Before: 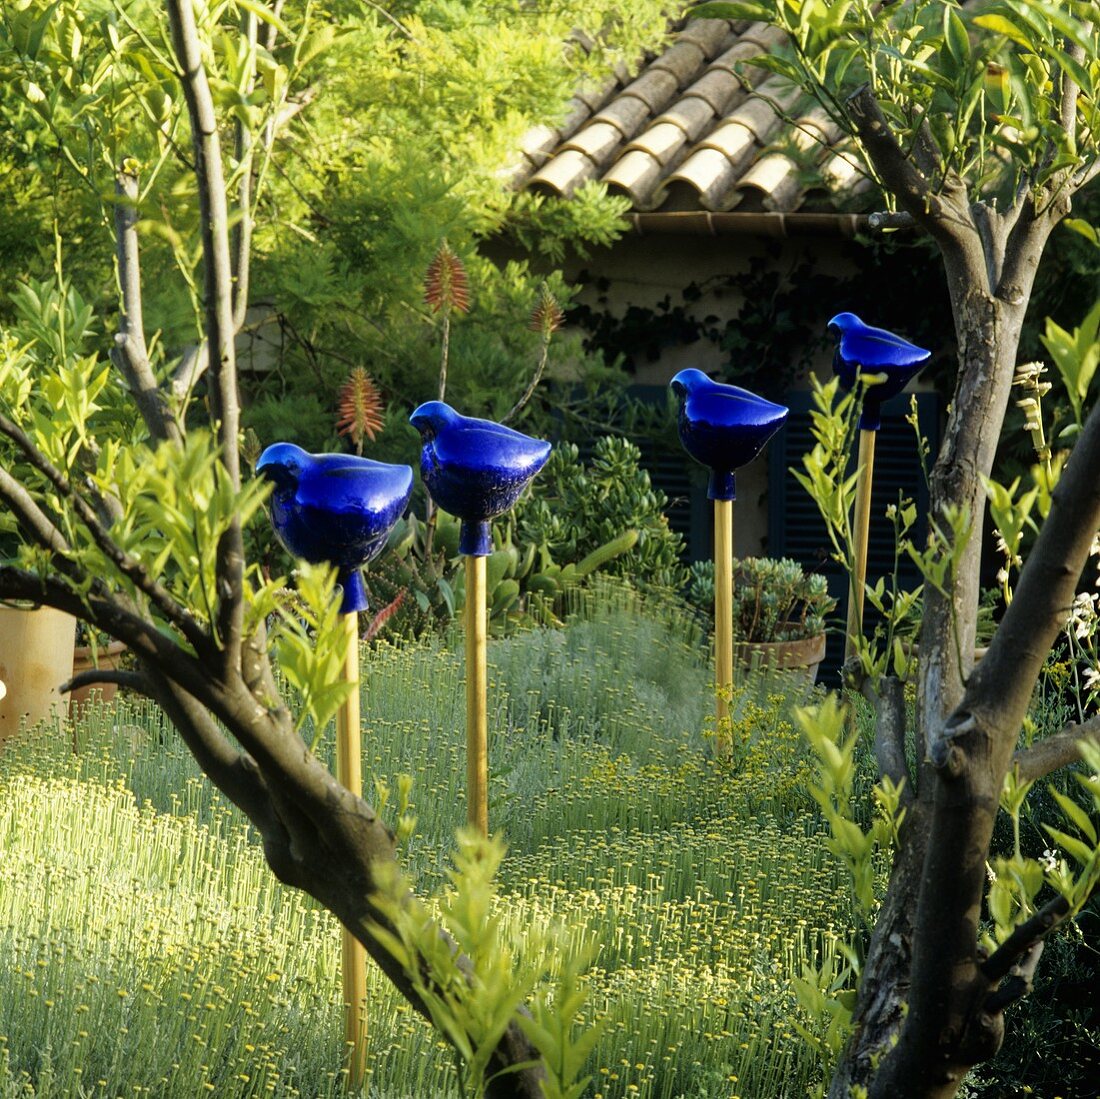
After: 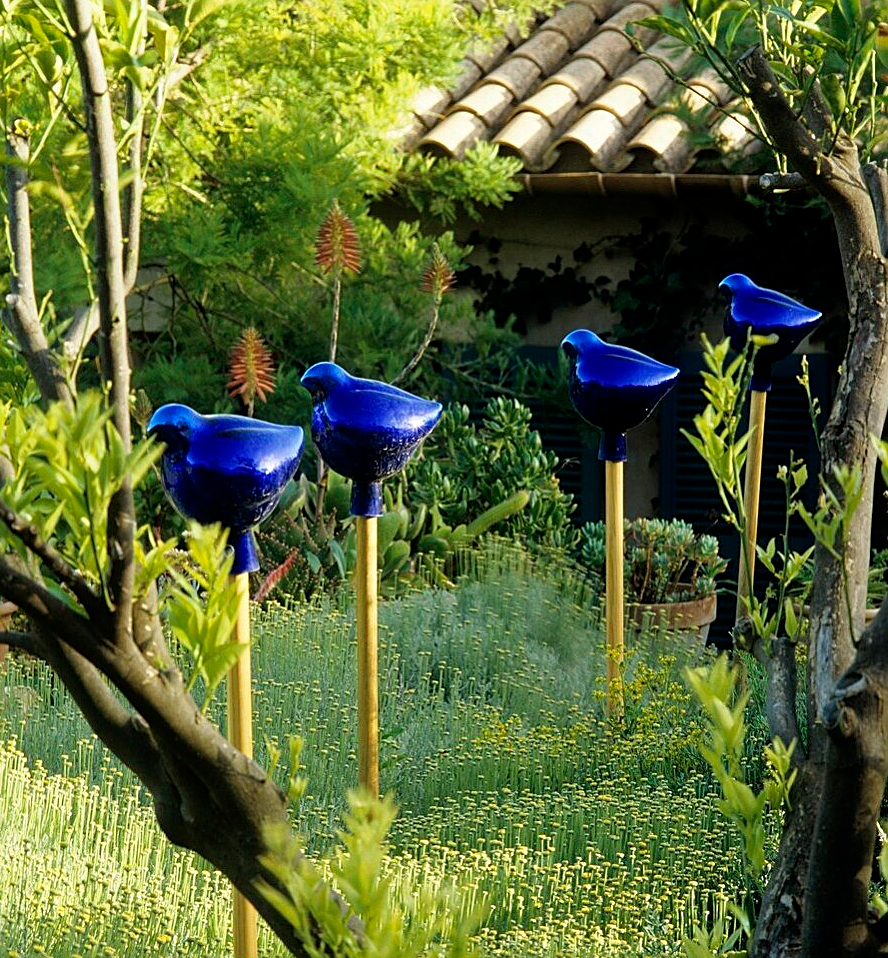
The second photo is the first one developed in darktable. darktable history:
crop: left 9.912%, top 3.599%, right 9.306%, bottom 9.165%
sharpen: amount 0.48
